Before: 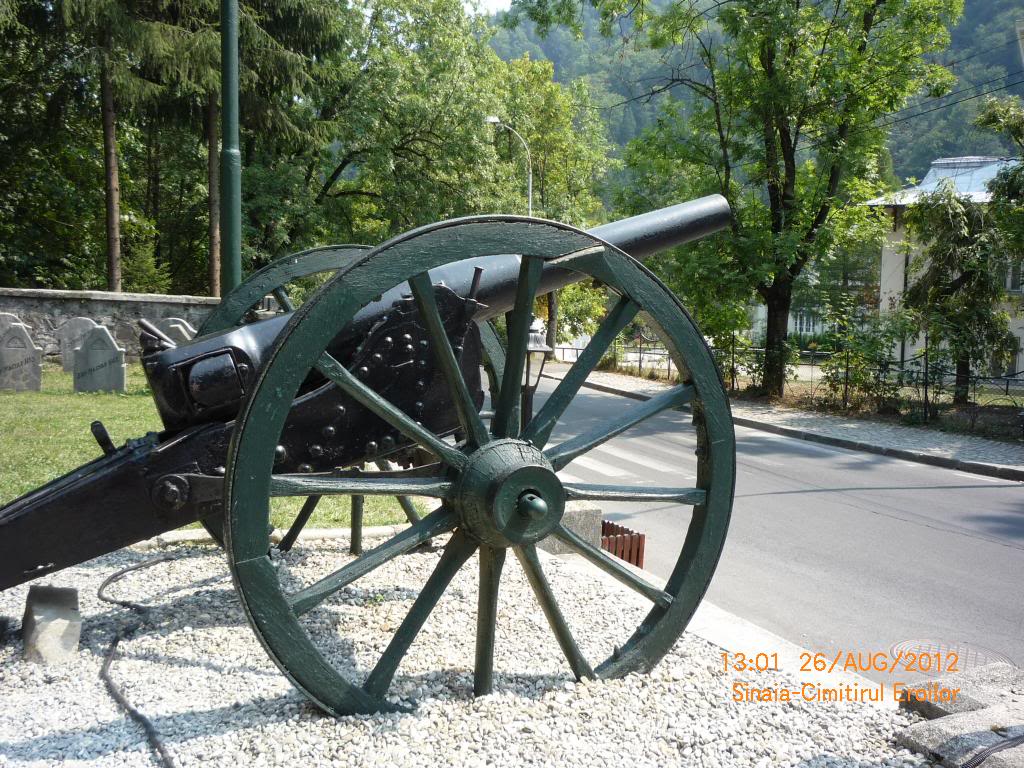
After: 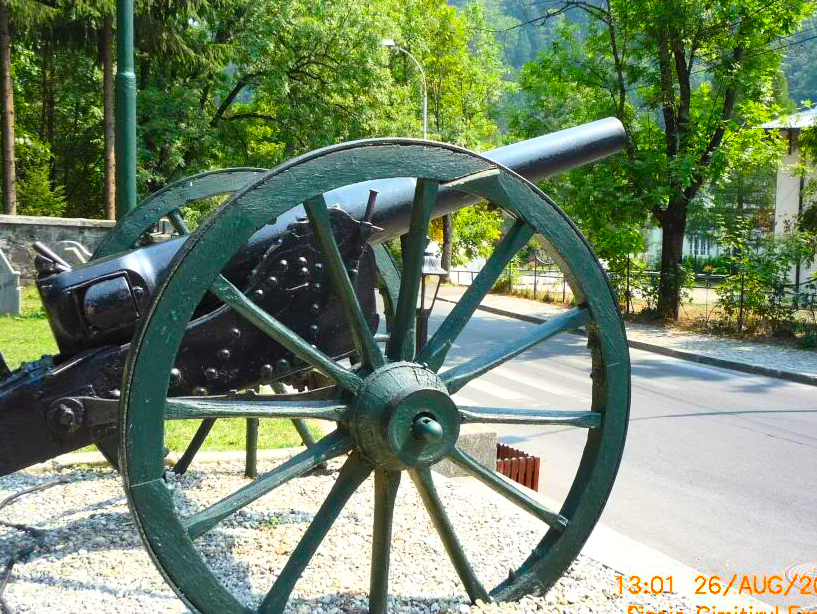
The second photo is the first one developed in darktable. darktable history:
contrast brightness saturation: contrast 0.201, brightness 0.194, saturation 0.791
shadows and highlights: shadows 11.27, white point adjustment 1.17, soften with gaussian
crop and rotate: left 10.304%, top 10.028%, right 9.817%, bottom 10.003%
